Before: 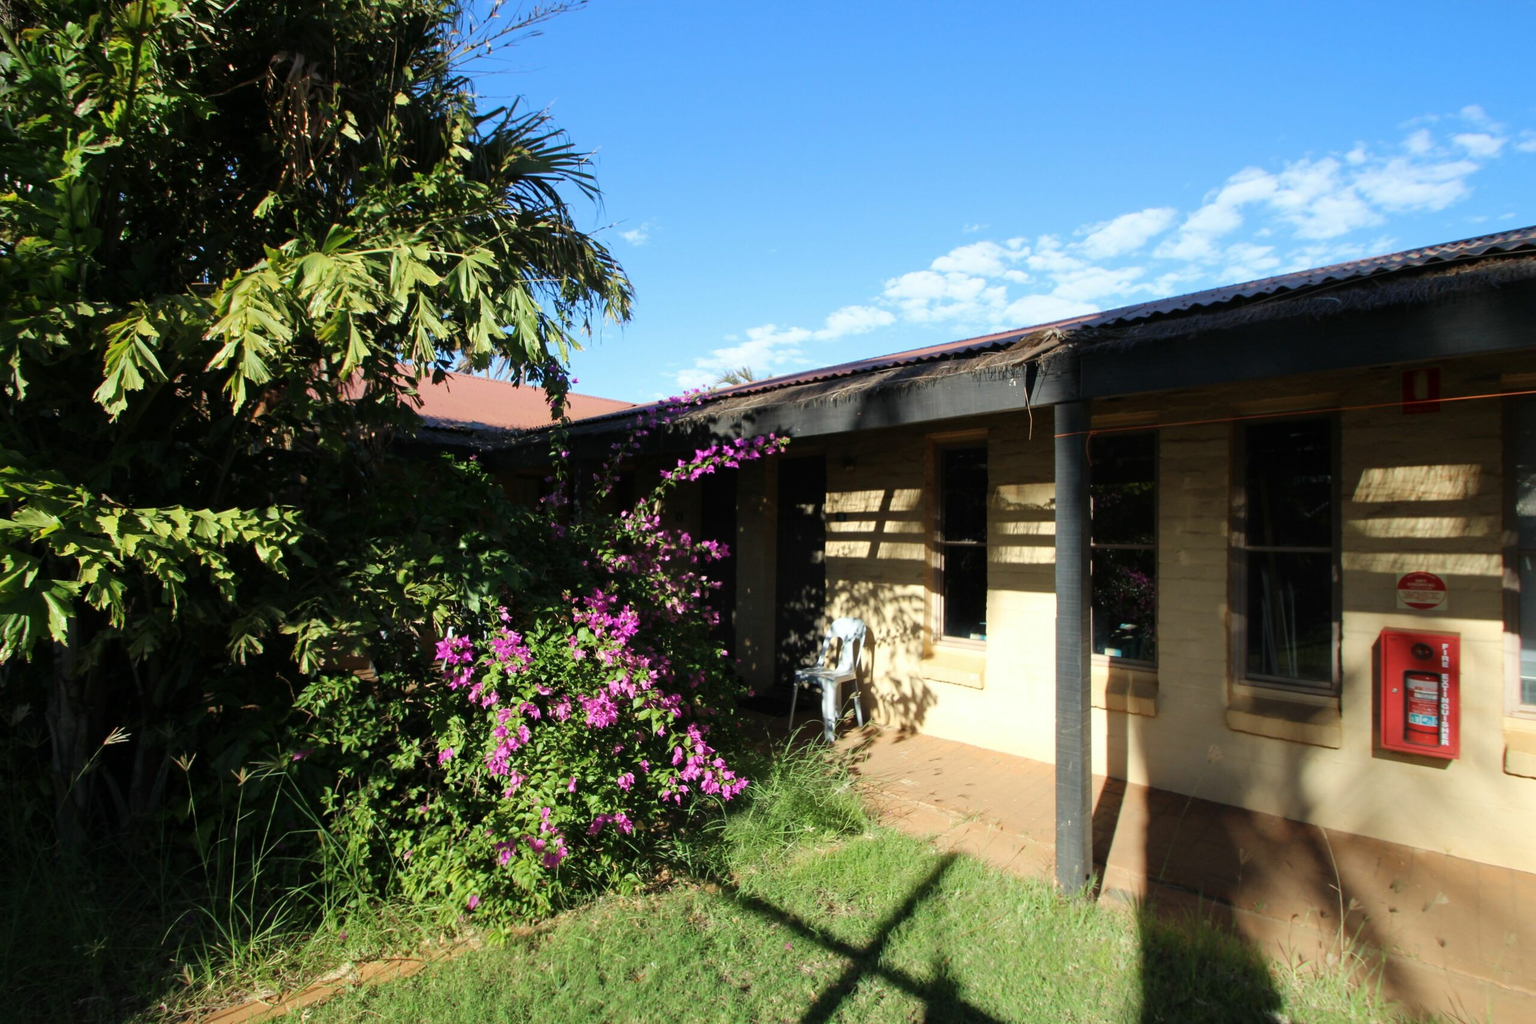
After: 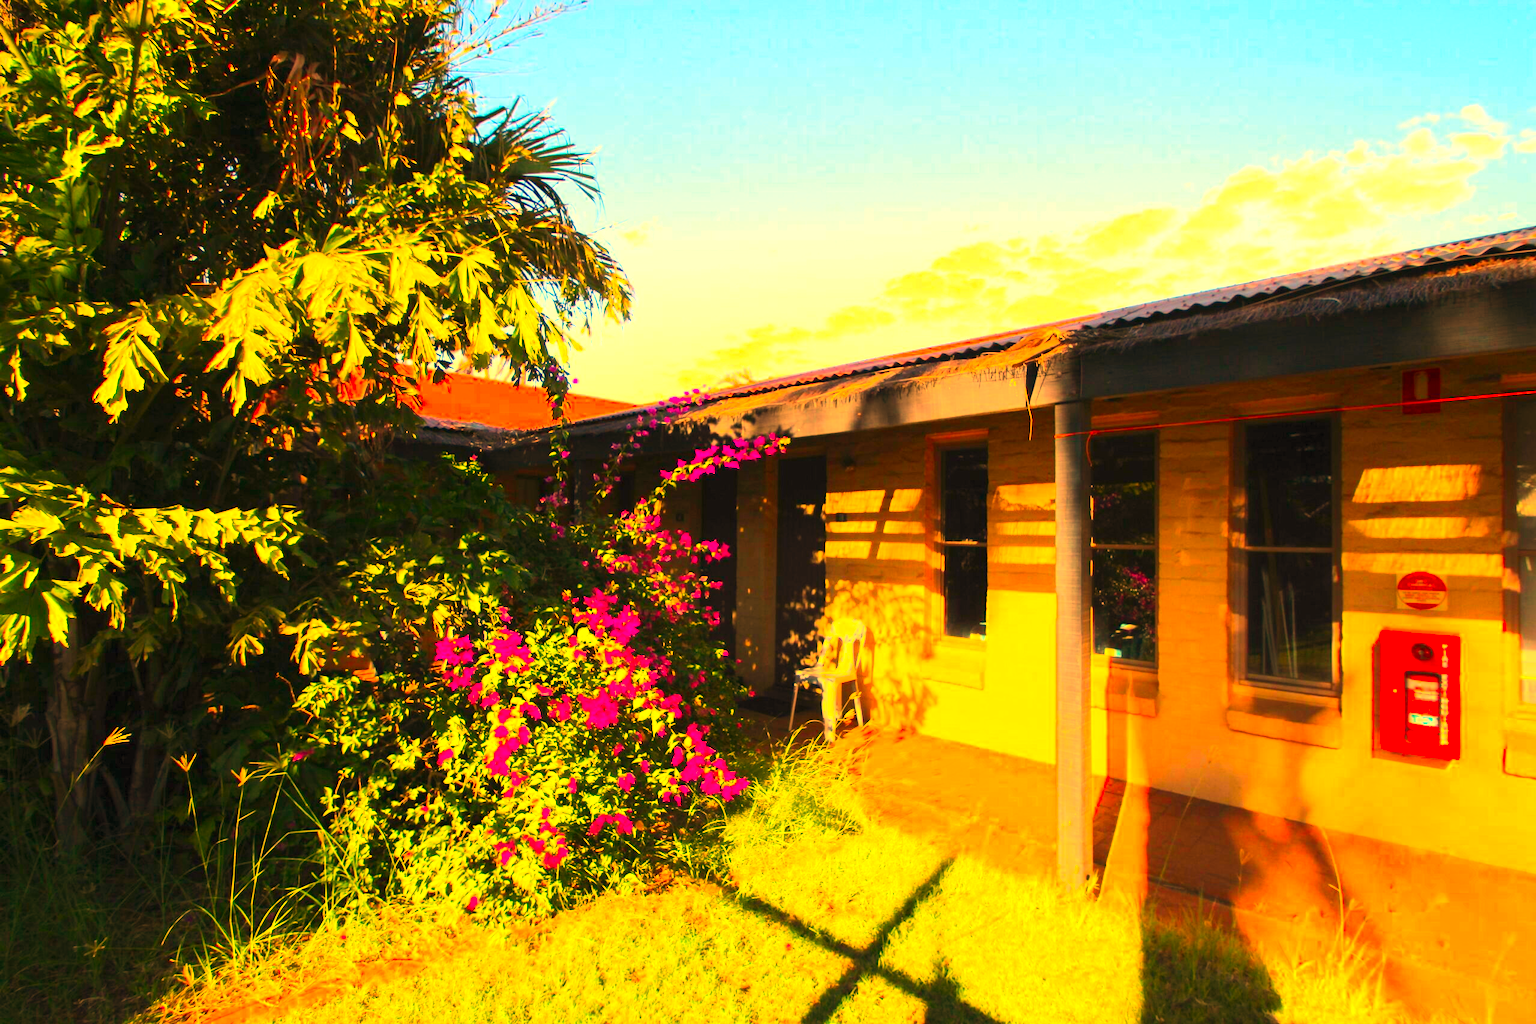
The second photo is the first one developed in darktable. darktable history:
exposure: black level correction 0, exposure 1 EV, compensate highlight preservation false
contrast brightness saturation: contrast 0.2, brightness 0.2, saturation 0.8
white balance: red 1.467, blue 0.684
